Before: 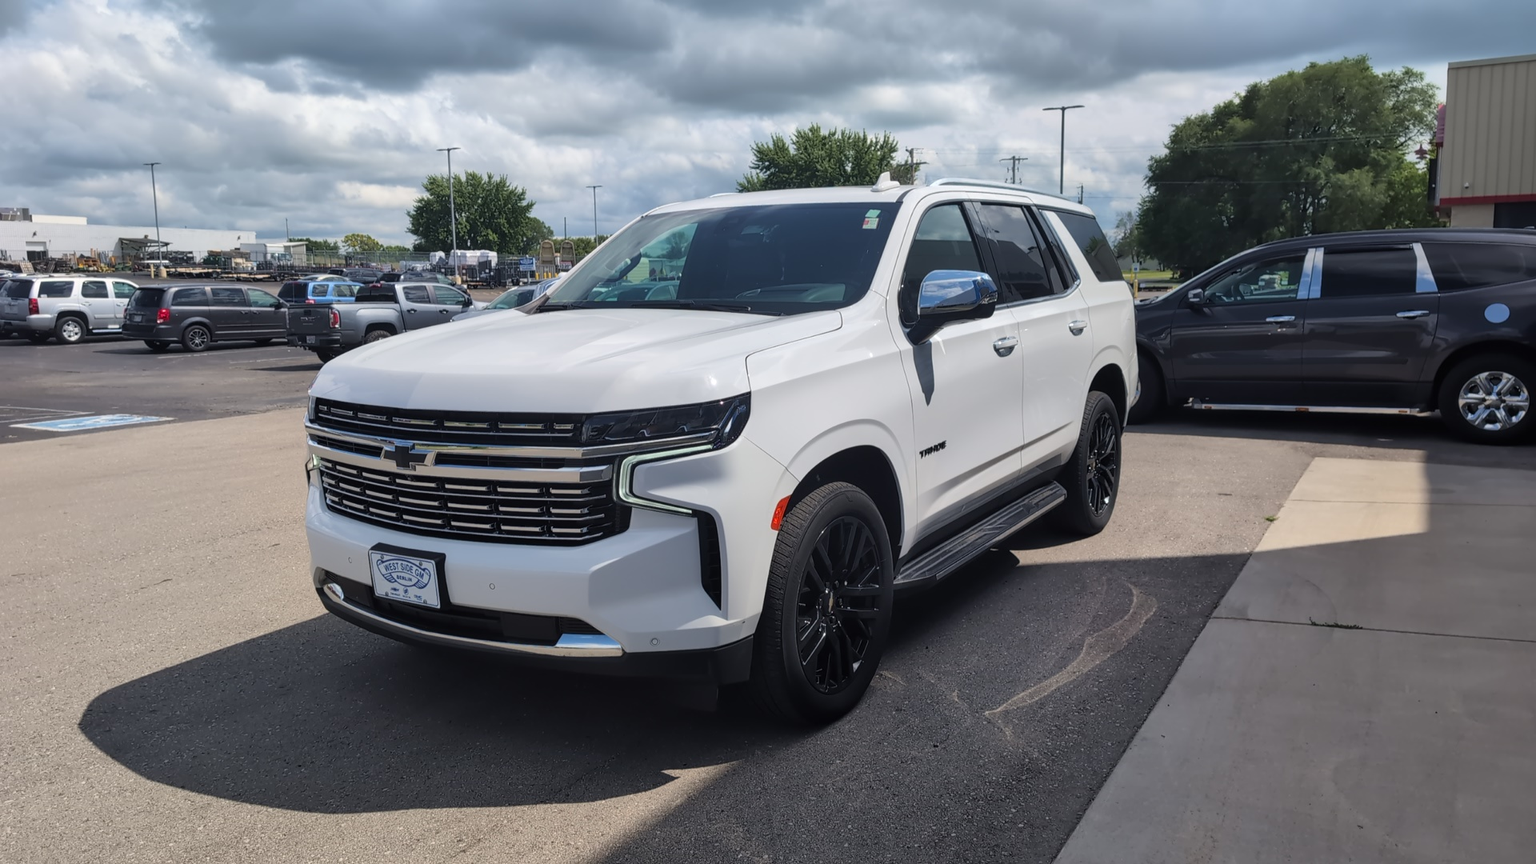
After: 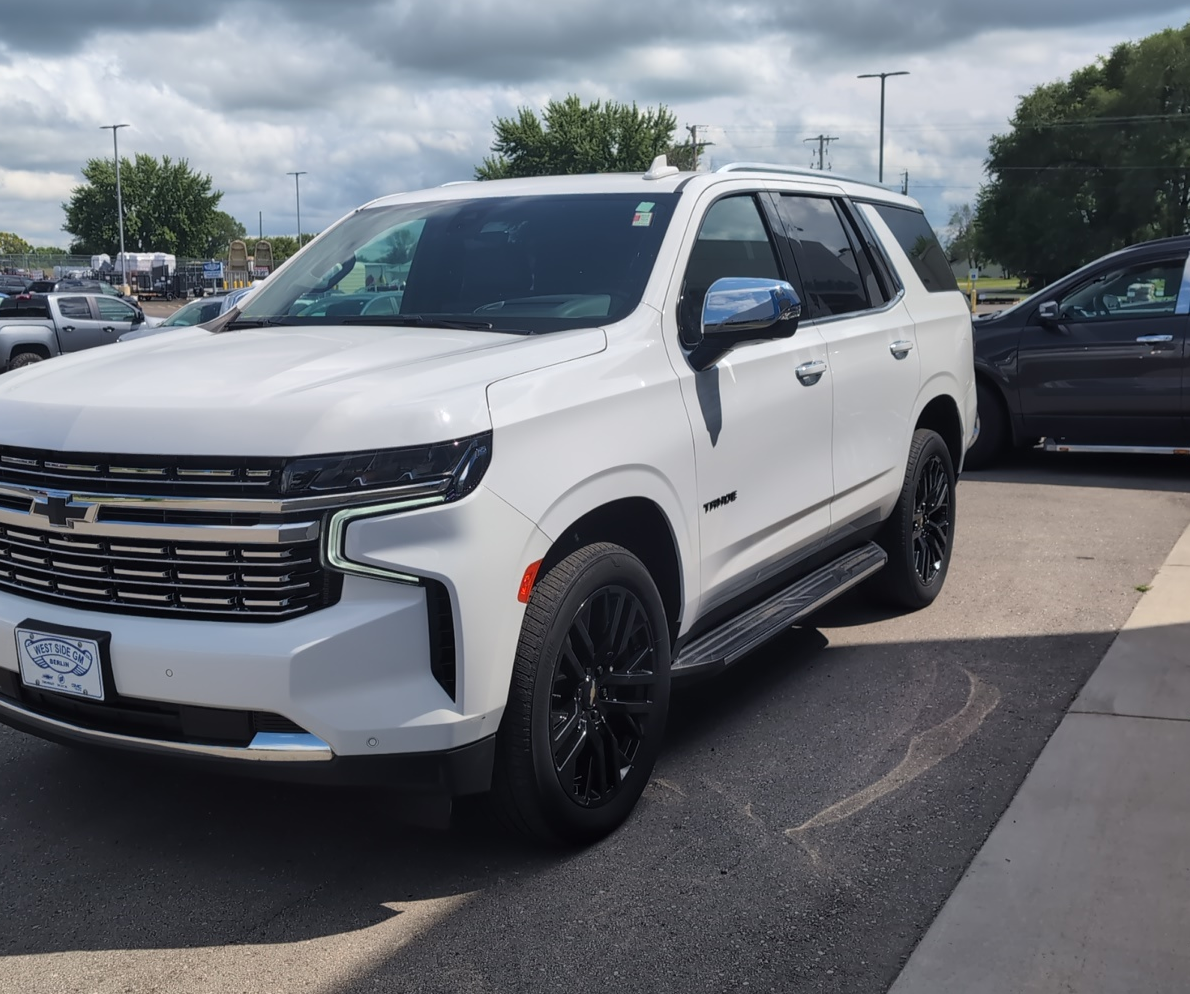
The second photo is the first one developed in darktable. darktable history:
crop and rotate: left 23.244%, top 5.633%, right 14.746%, bottom 2.316%
